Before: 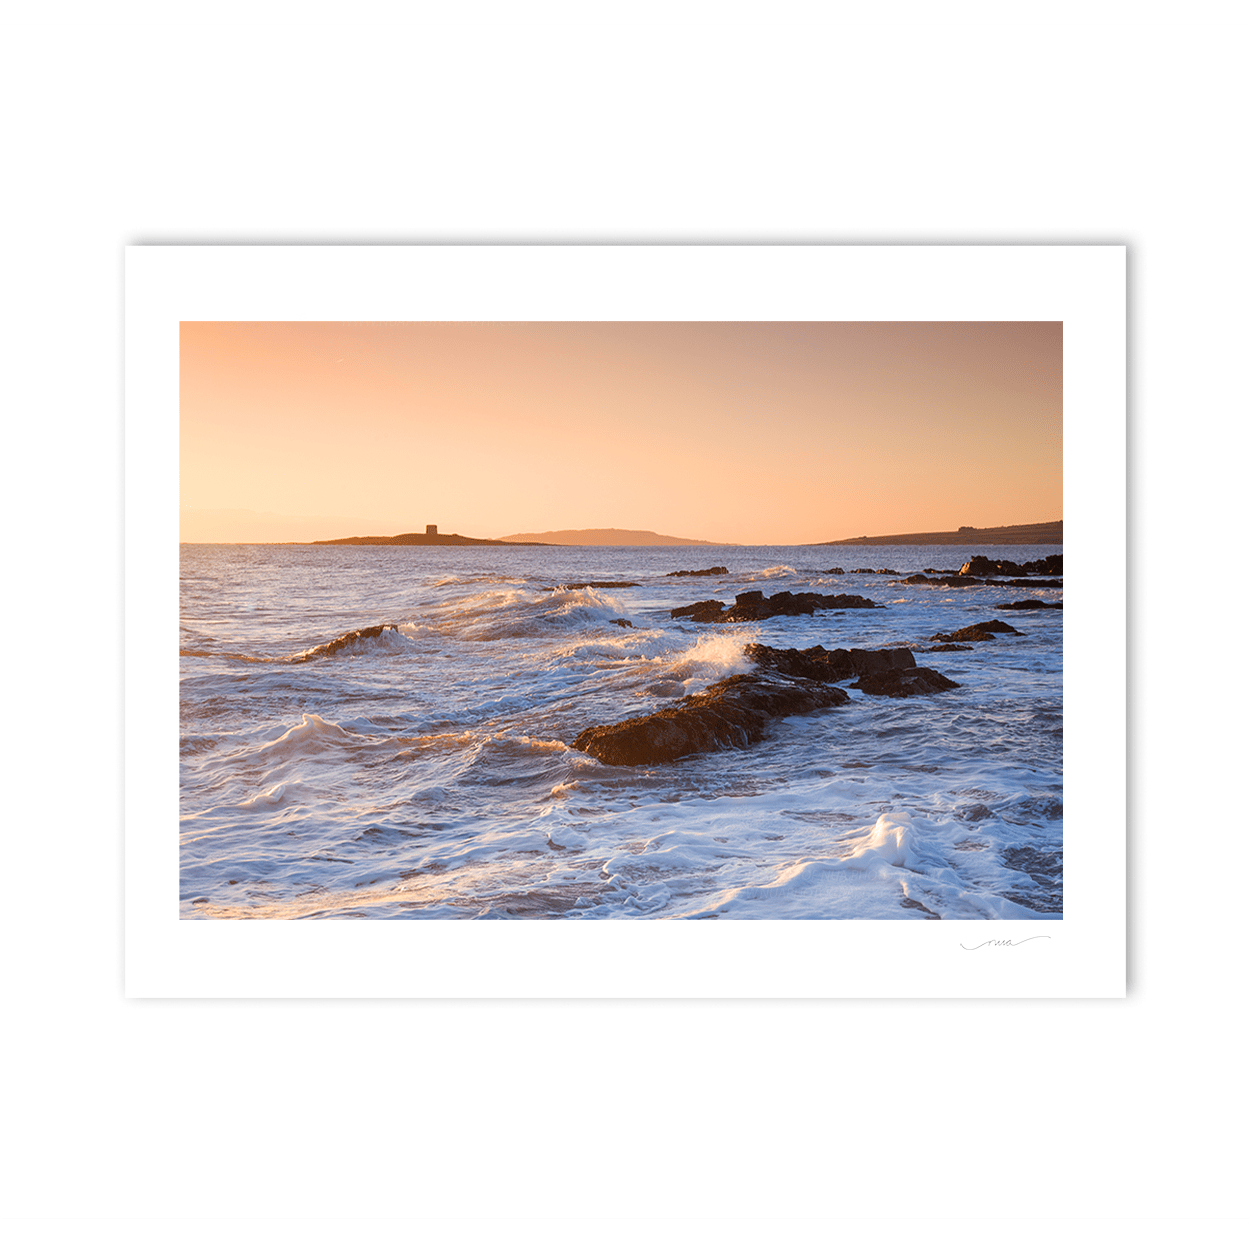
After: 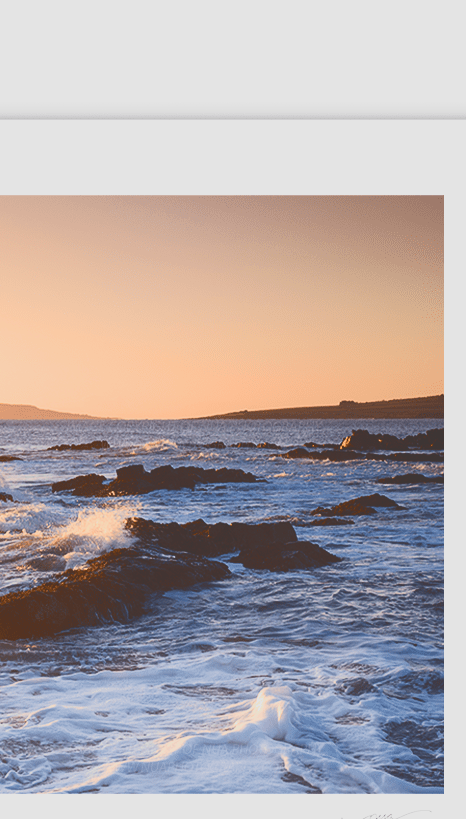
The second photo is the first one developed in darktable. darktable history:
tone curve: curves: ch0 [(0, 0) (0.003, 0.231) (0.011, 0.231) (0.025, 0.231) (0.044, 0.231) (0.069, 0.235) (0.1, 0.24) (0.136, 0.246) (0.177, 0.256) (0.224, 0.279) (0.277, 0.313) (0.335, 0.354) (0.399, 0.428) (0.468, 0.514) (0.543, 0.61) (0.623, 0.728) (0.709, 0.808) (0.801, 0.873) (0.898, 0.909) (1, 1)], color space Lab, independent channels, preserve colors none
crop and rotate: left 49.529%, top 10.107%, right 13.141%, bottom 24.322%
exposure: exposure -0.414 EV, compensate highlight preservation false
